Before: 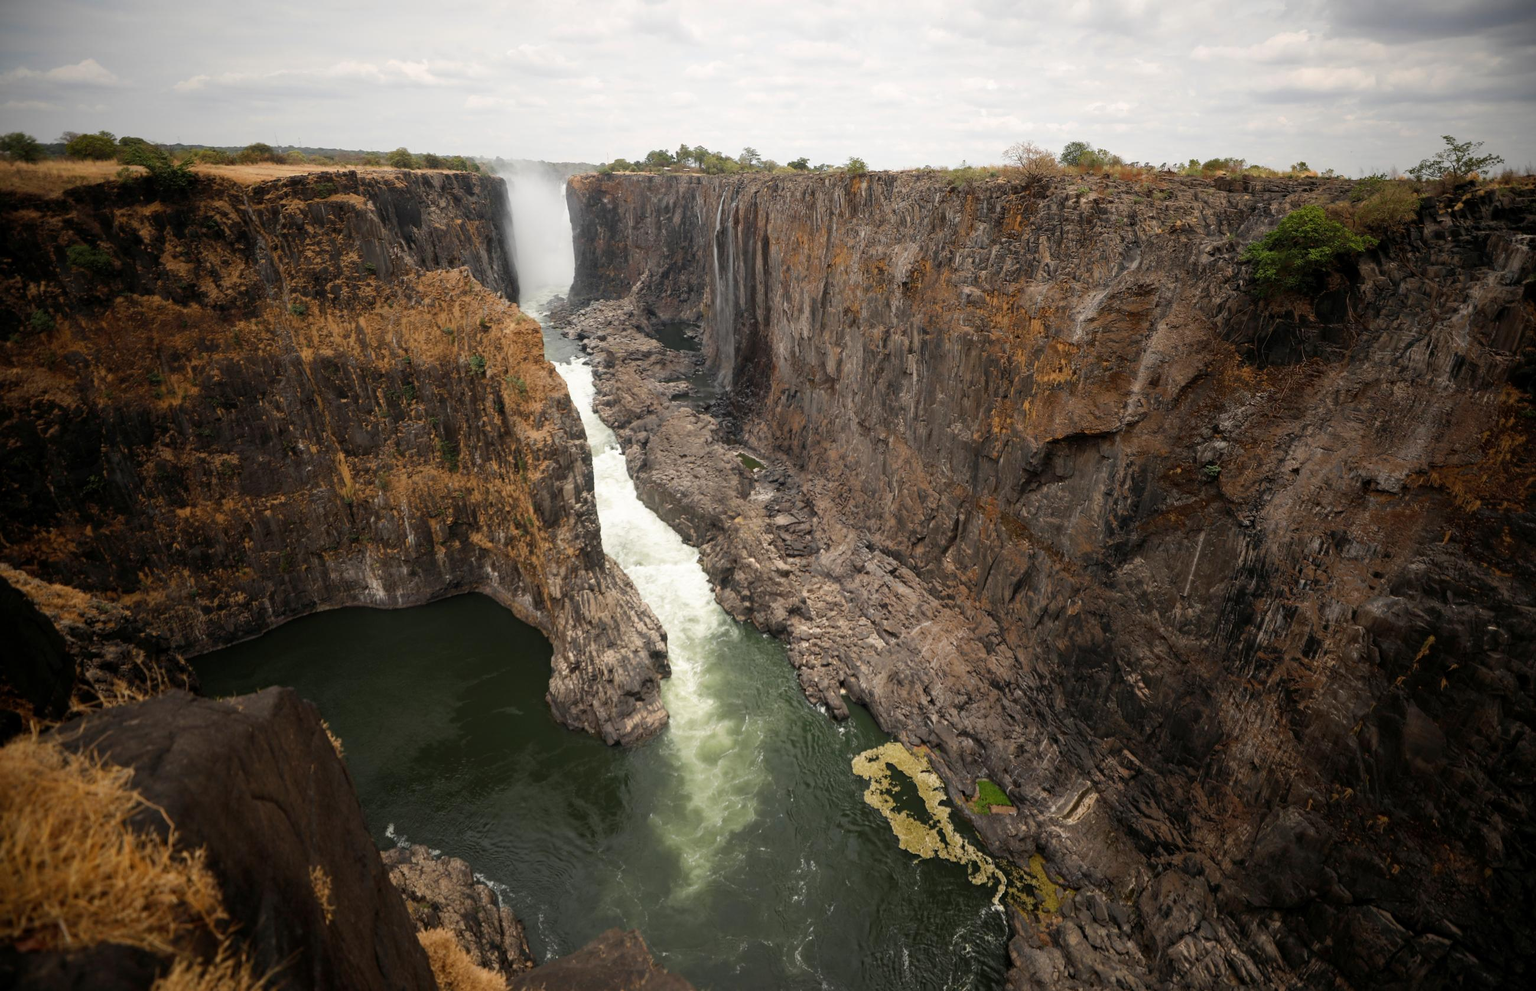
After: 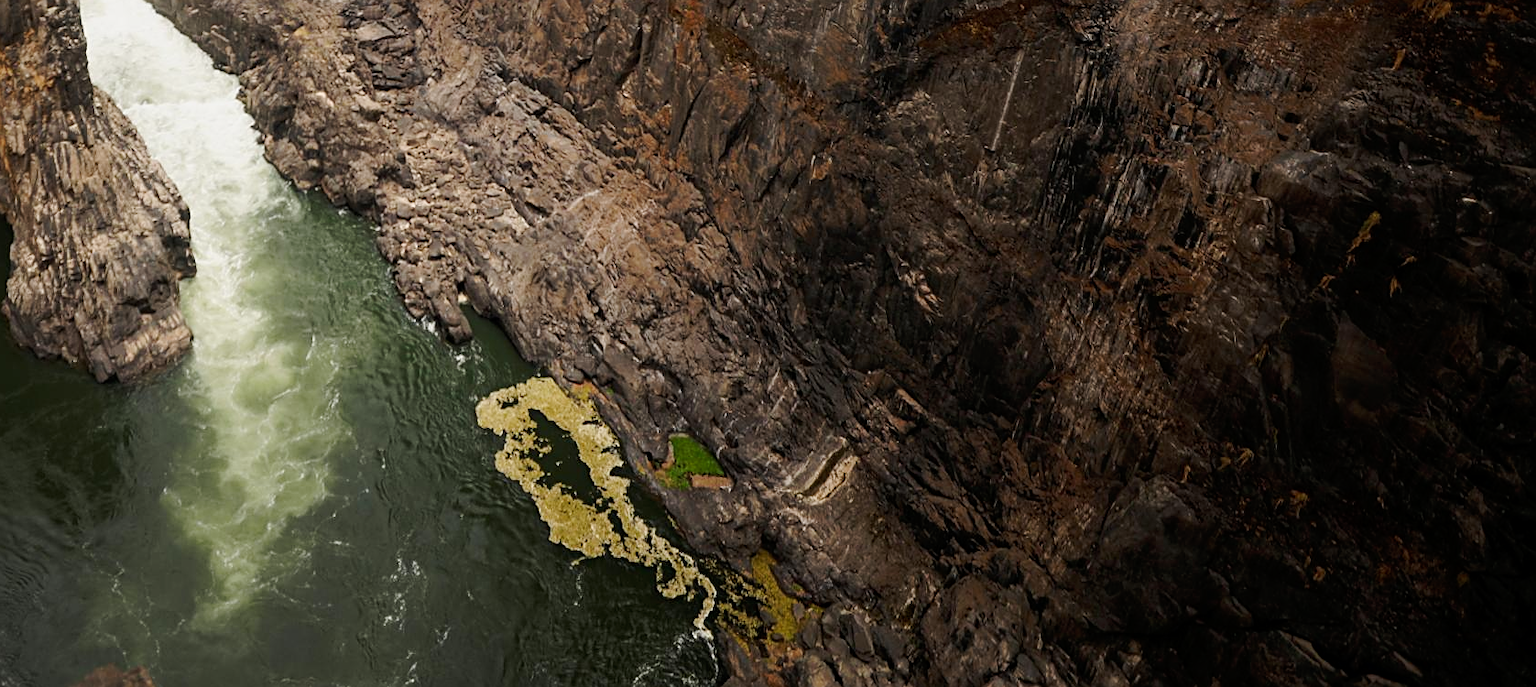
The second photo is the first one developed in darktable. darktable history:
exposure: compensate highlight preservation false
crop and rotate: left 35.484%, top 50.411%, bottom 4.828%
tone curve: curves: ch0 [(0, 0) (0.068, 0.031) (0.175, 0.132) (0.337, 0.304) (0.498, 0.511) (0.748, 0.762) (0.993, 0.954)]; ch1 [(0, 0) (0.294, 0.184) (0.359, 0.34) (0.362, 0.35) (0.43, 0.41) (0.476, 0.457) (0.499, 0.5) (0.529, 0.523) (0.677, 0.762) (1, 1)]; ch2 [(0, 0) (0.431, 0.419) (0.495, 0.502) (0.524, 0.534) (0.557, 0.56) (0.634, 0.654) (0.728, 0.722) (1, 1)], preserve colors none
sharpen: on, module defaults
